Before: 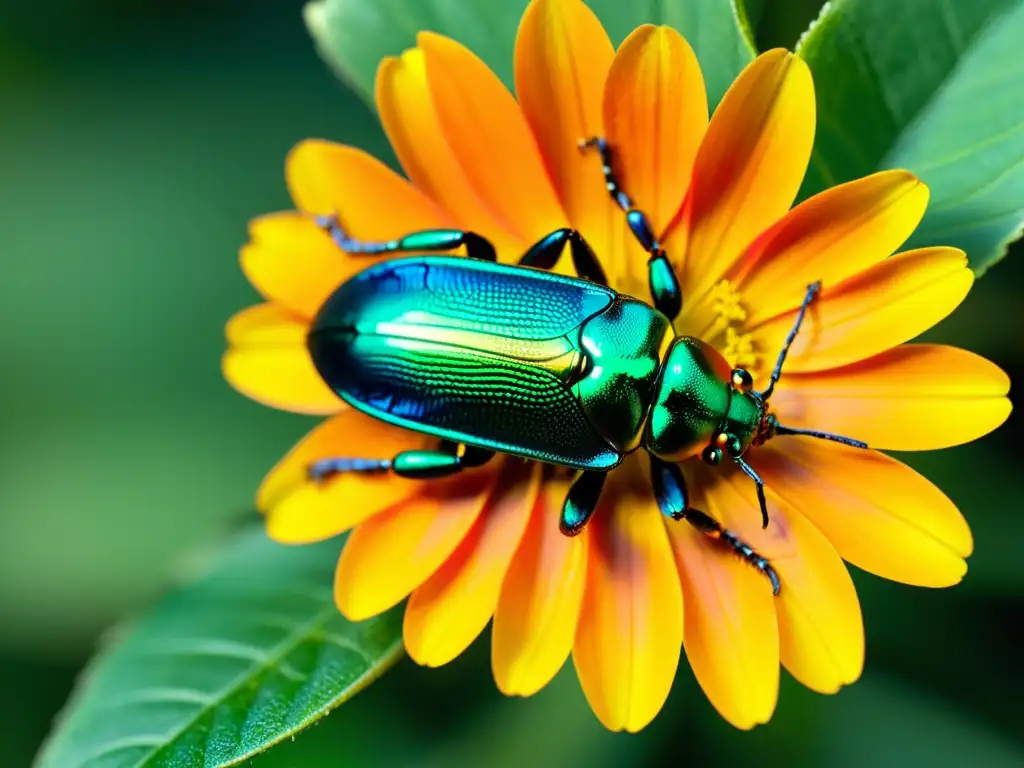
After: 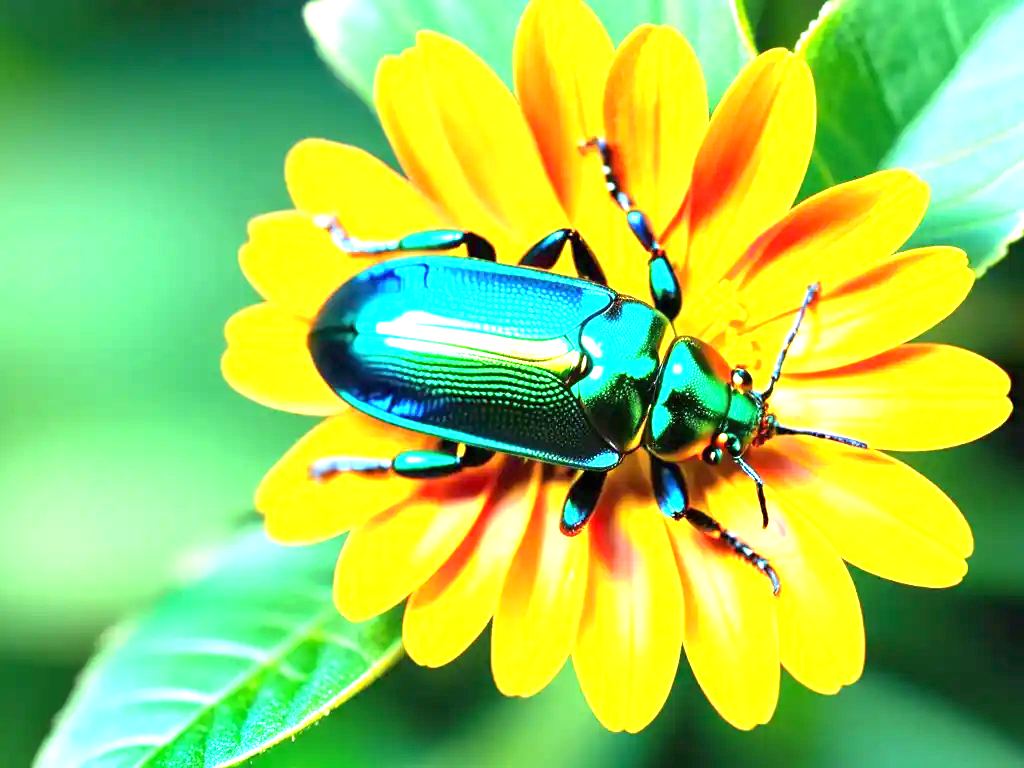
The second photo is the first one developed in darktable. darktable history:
exposure: black level correction 0, exposure 2.103 EV, compensate highlight preservation false
